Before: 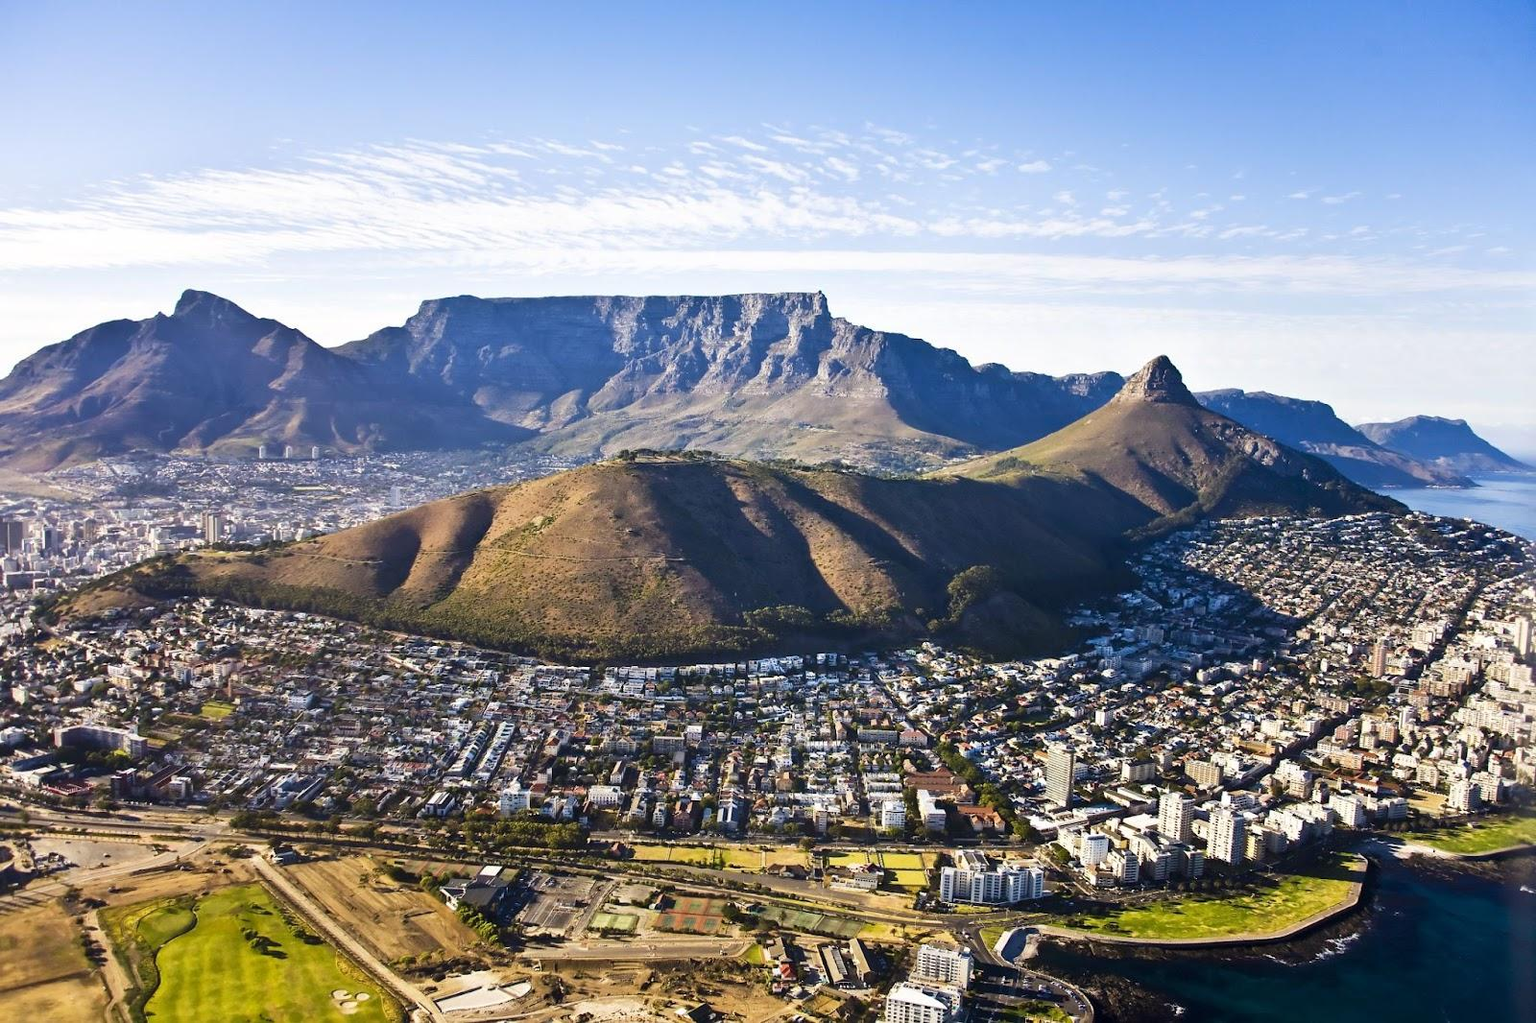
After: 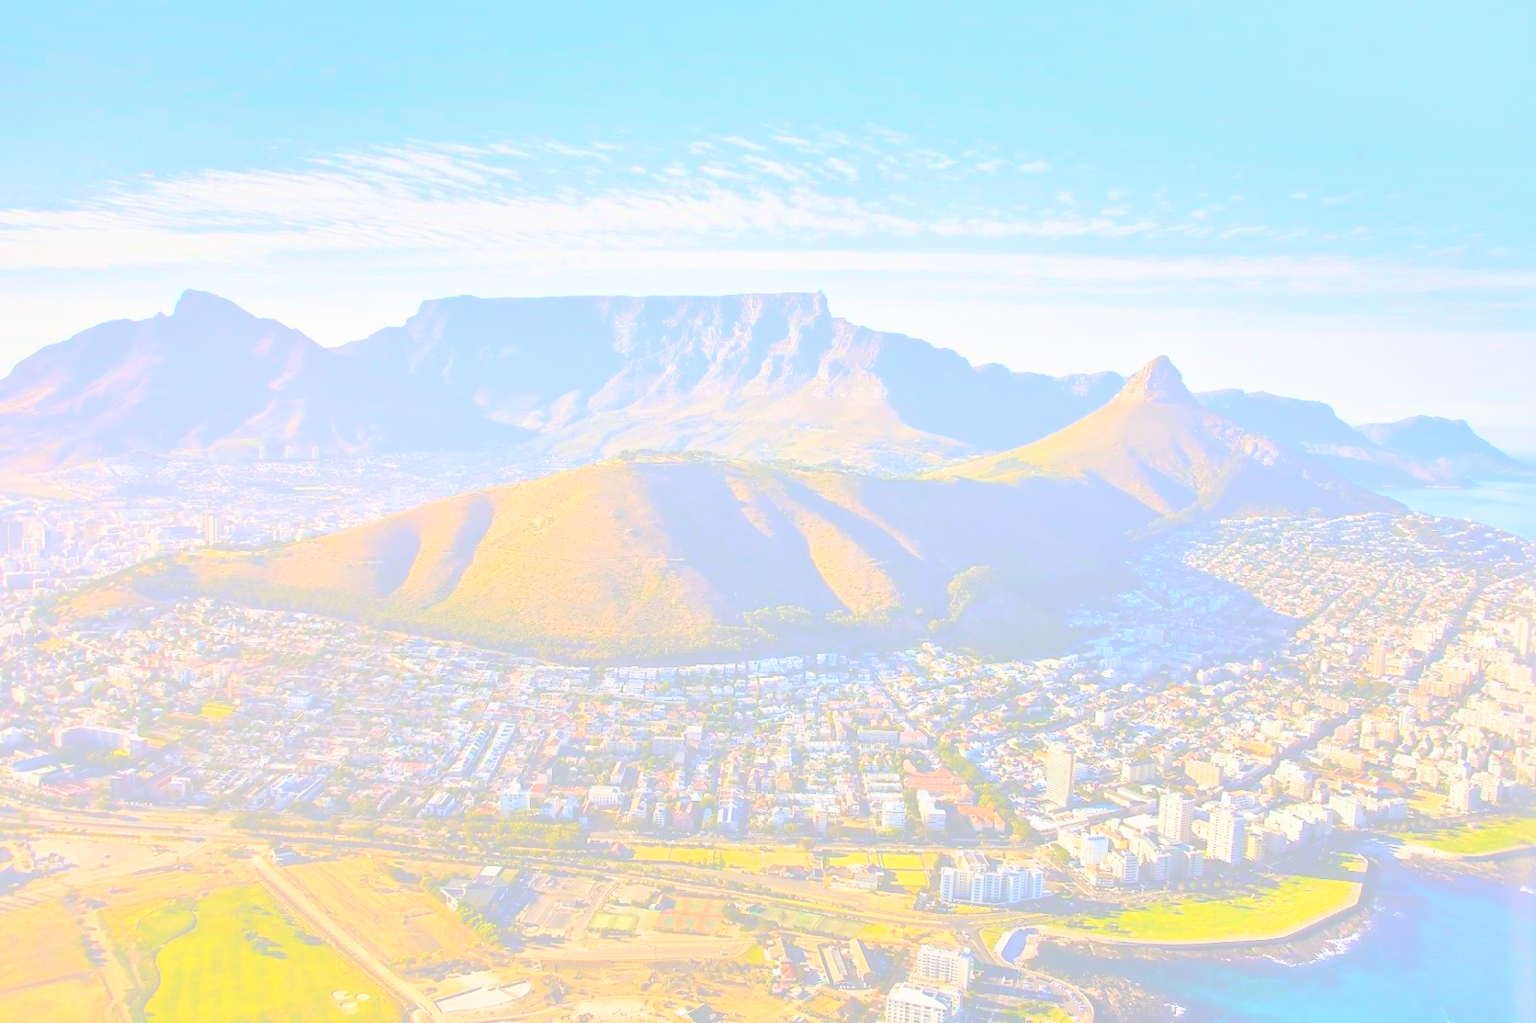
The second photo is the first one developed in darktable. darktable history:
bloom: size 85%, threshold 5%, strength 85%
shadows and highlights: radius 123.98, shadows 100, white point adjustment -3, highlights -100, highlights color adjustment 89.84%, soften with gaussian
